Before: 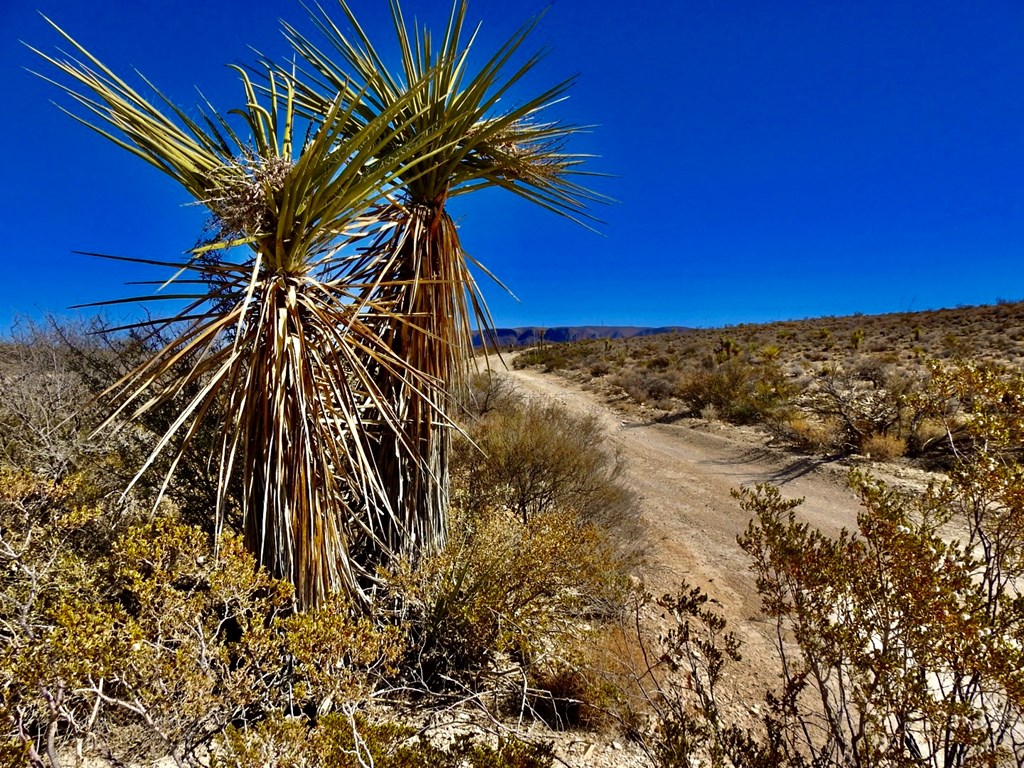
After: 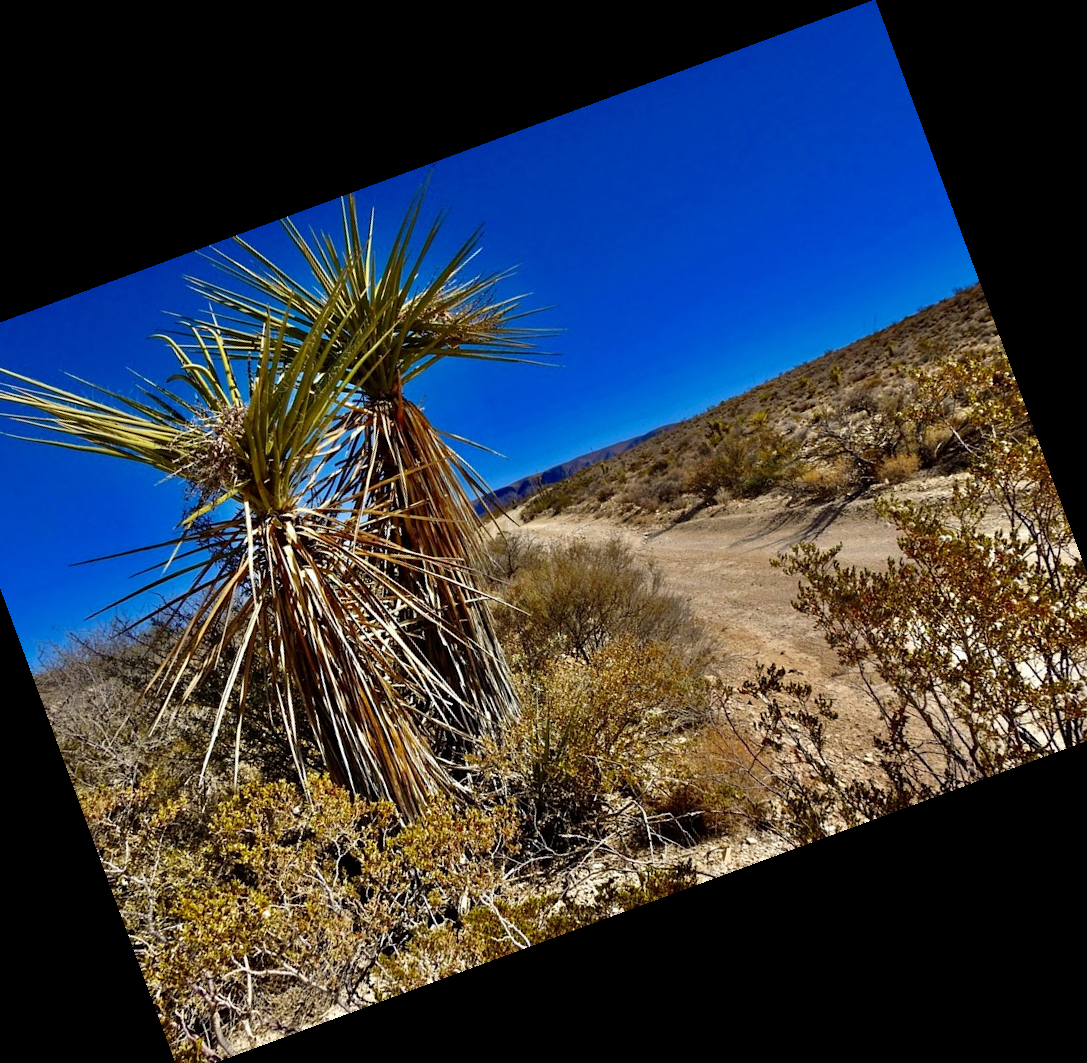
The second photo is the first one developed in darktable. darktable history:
crop and rotate: angle 20.27°, left 6.979%, right 4.345%, bottom 1.101%
